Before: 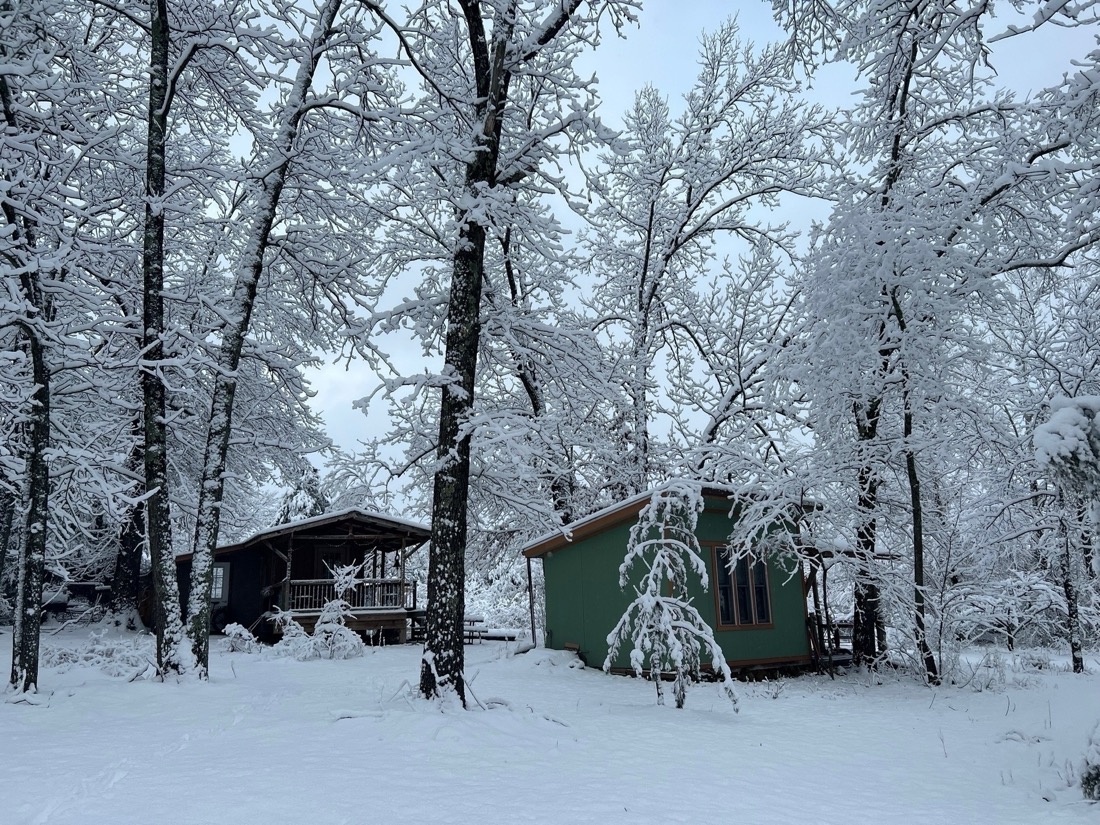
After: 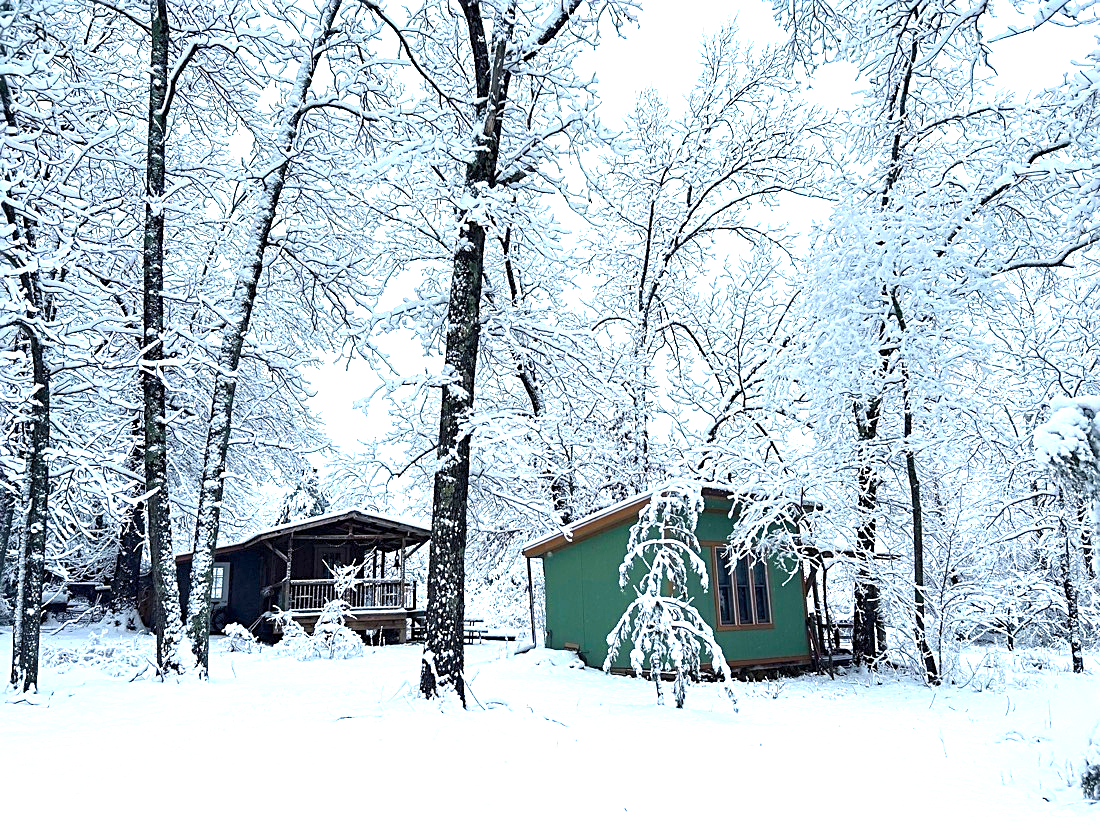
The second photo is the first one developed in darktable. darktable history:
color balance rgb: perceptual saturation grading › global saturation 30%, global vibrance 20%
sharpen: on, module defaults
exposure: black level correction 0, exposure 1.675 EV, compensate exposure bias true, compensate highlight preservation false
